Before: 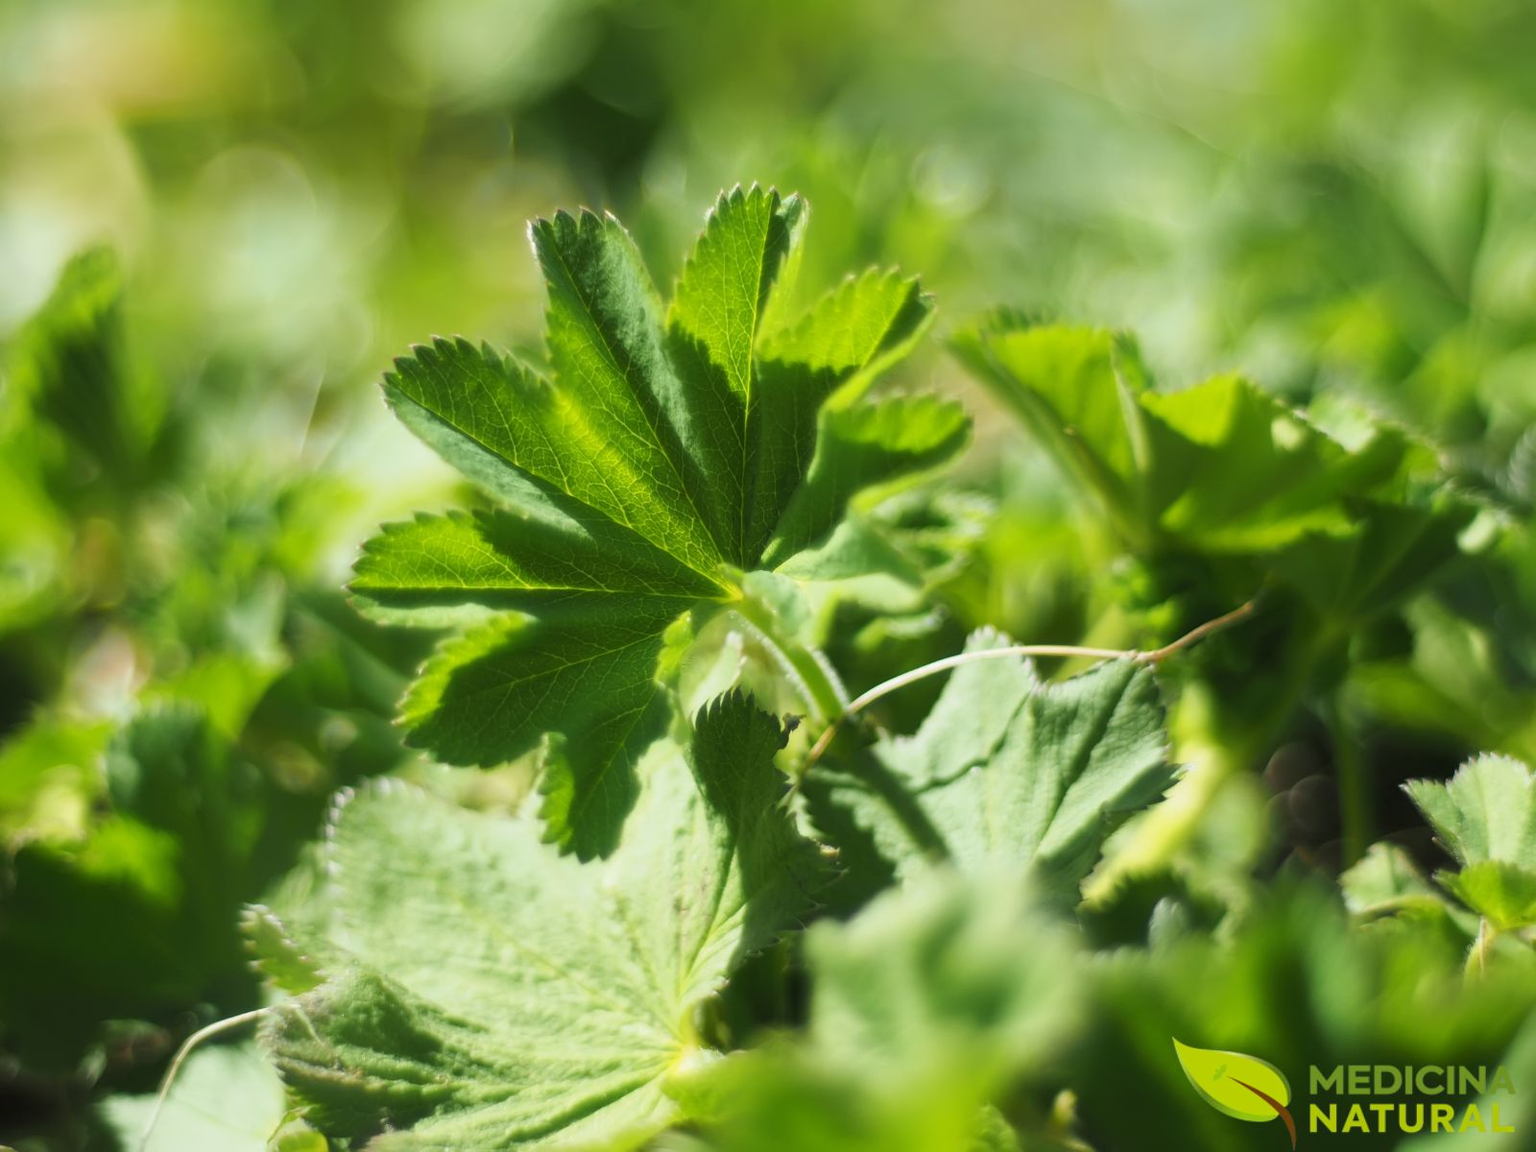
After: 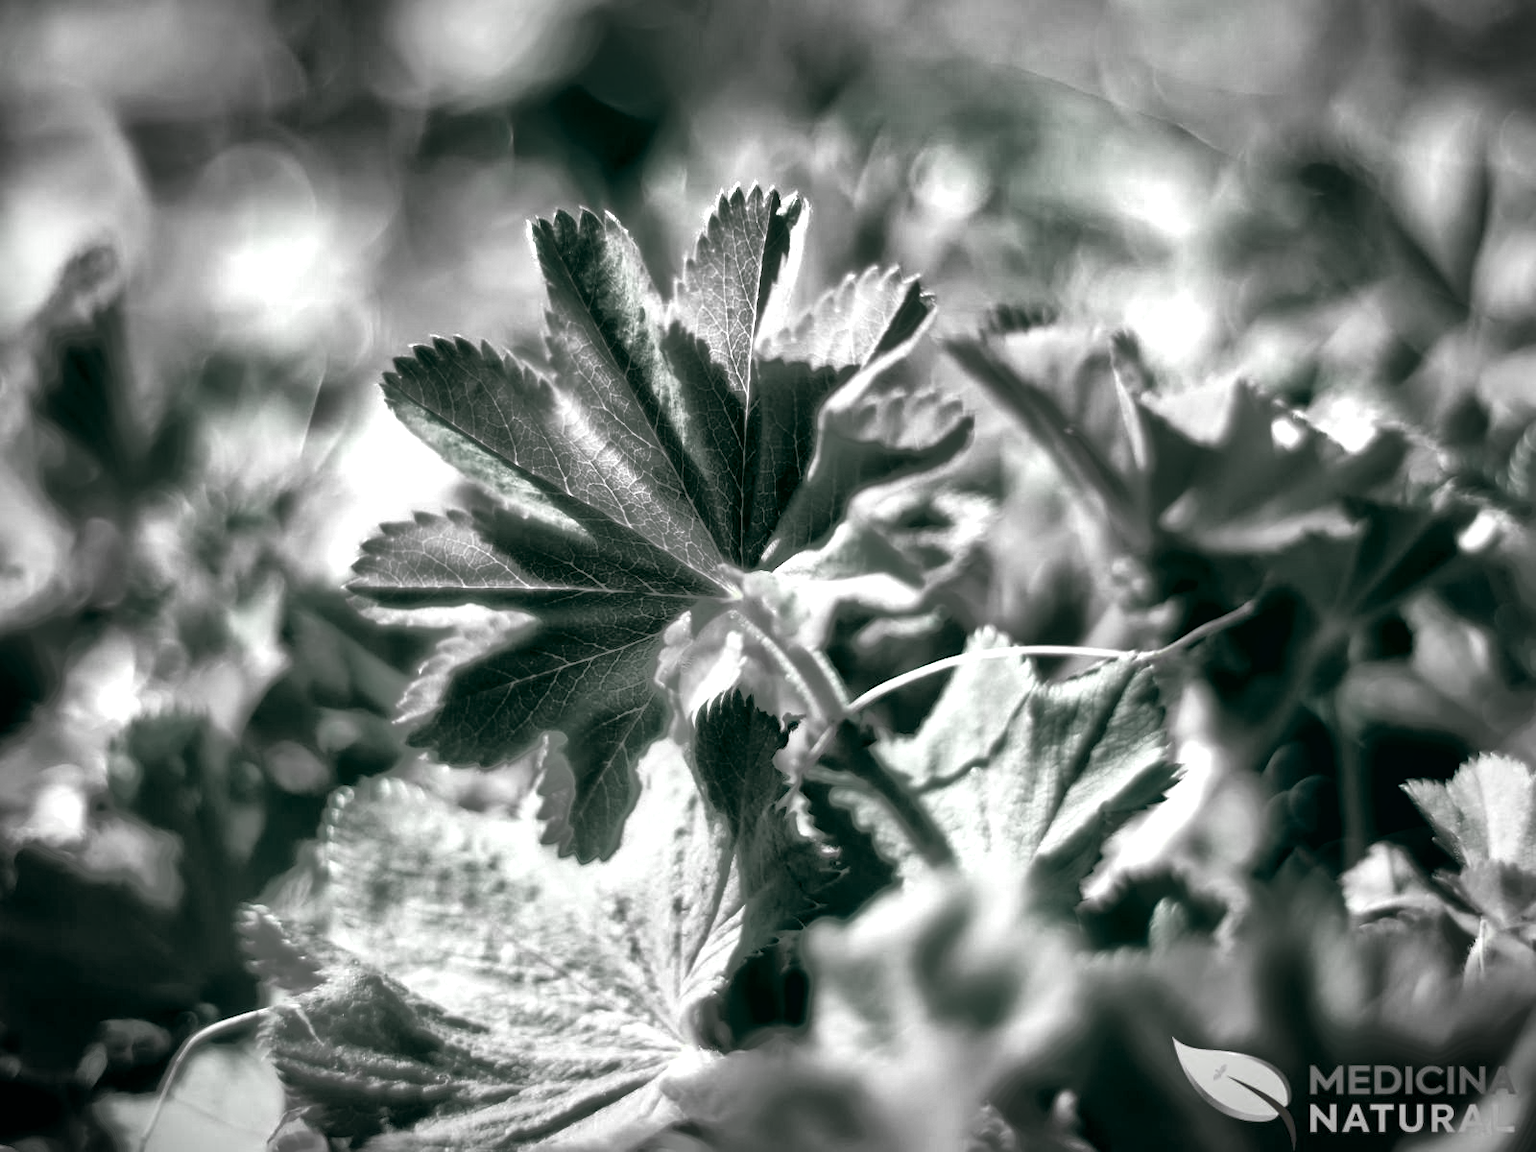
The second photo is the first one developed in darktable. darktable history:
tone curve: curves: ch0 [(0, 0) (0.004, 0.001) (0.133, 0.112) (0.325, 0.362) (0.832, 0.893) (1, 1)], color space Lab, linked channels, preserve colors none
vignetting: automatic ratio true
color correction: highlights a* -20.08, highlights b* 9.8, shadows a* -20.4, shadows b* -10.76
local contrast: mode bilateral grid, contrast 25, coarseness 47, detail 151%, midtone range 0.2
tone mapping: contrast compression 1.5, spatial extent 10 | blend: blend mode average, opacity 100%; mask: uniform (no mask)
color contrast: blue-yellow contrast 0.62
levels: levels [0.044, 0.475, 0.791]
color zones: curves: ch1 [(0, 0.679) (0.143, 0.647) (0.286, 0.261) (0.378, -0.011) (0.571, 0.396) (0.714, 0.399) (0.857, 0.406) (1, 0.679)]
